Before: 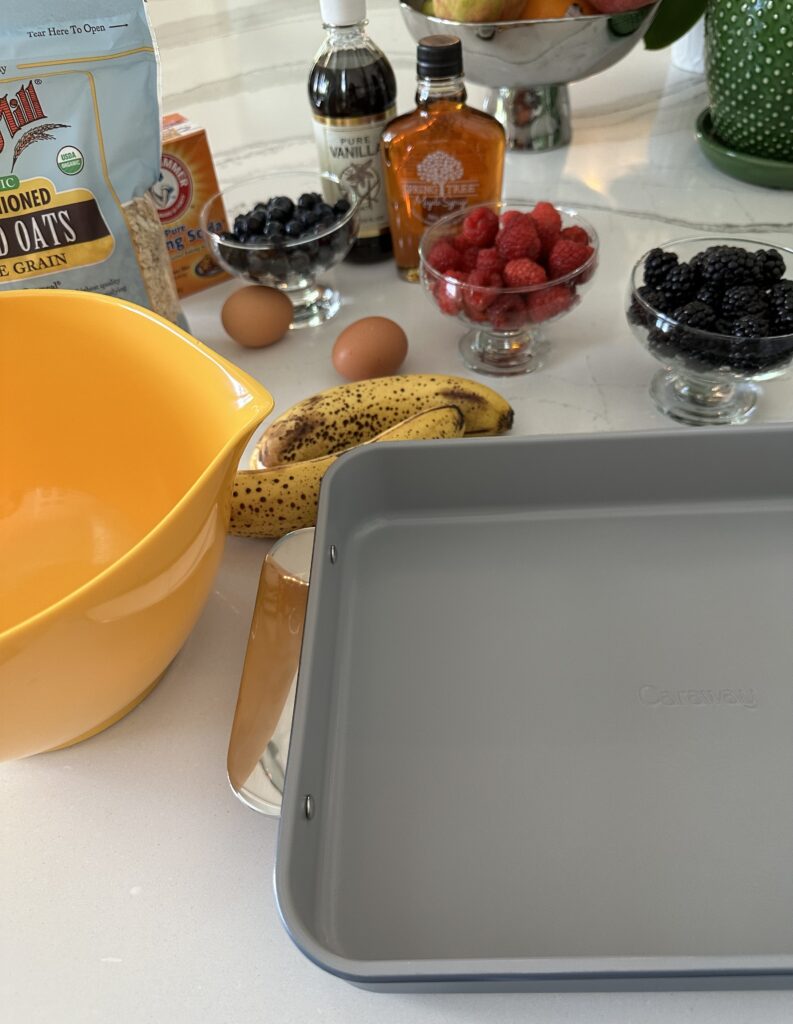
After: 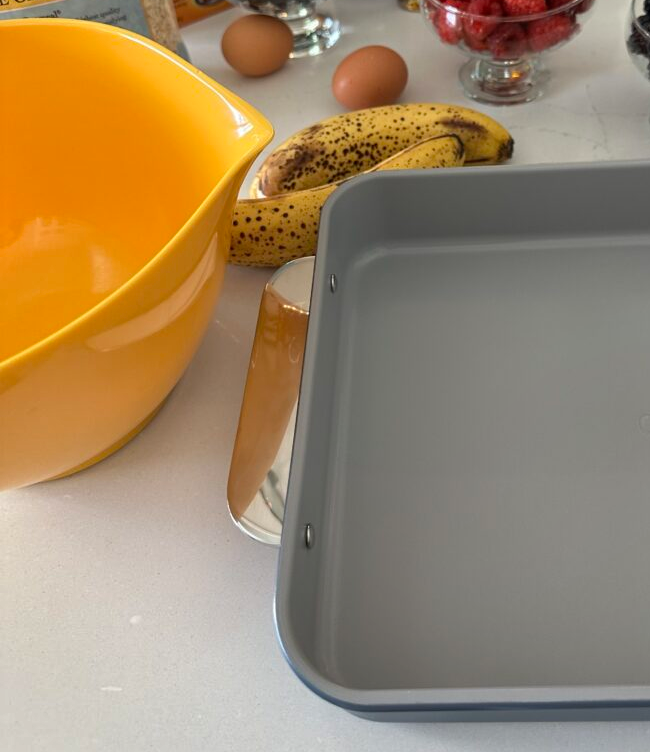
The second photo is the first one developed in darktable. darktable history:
crop: top 26.531%, right 17.959%
shadows and highlights: soften with gaussian
